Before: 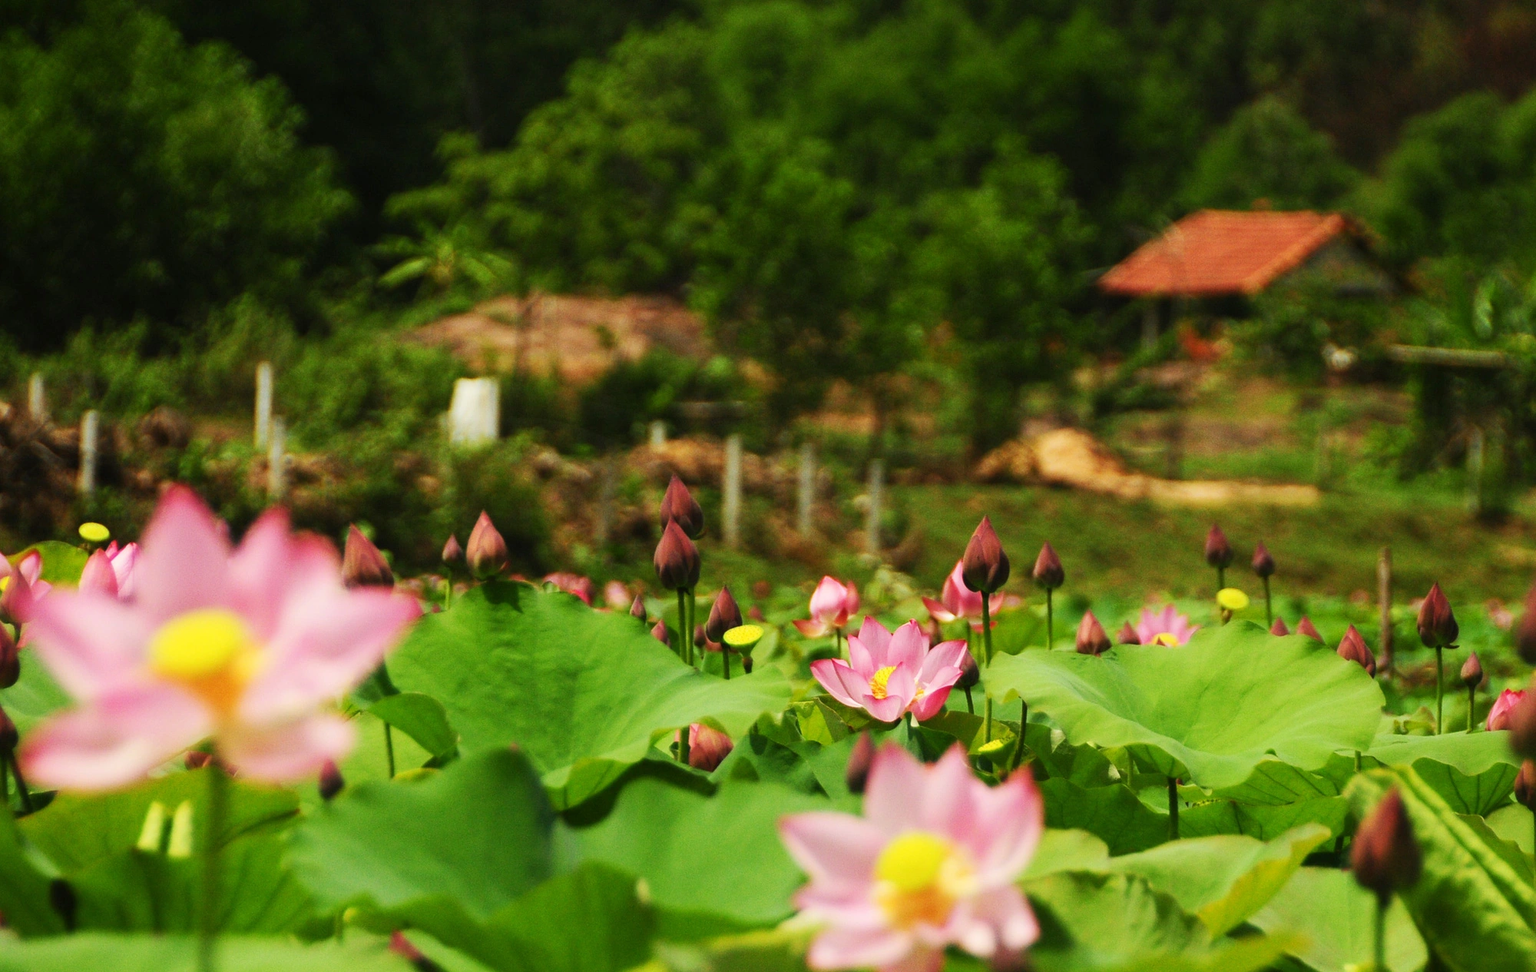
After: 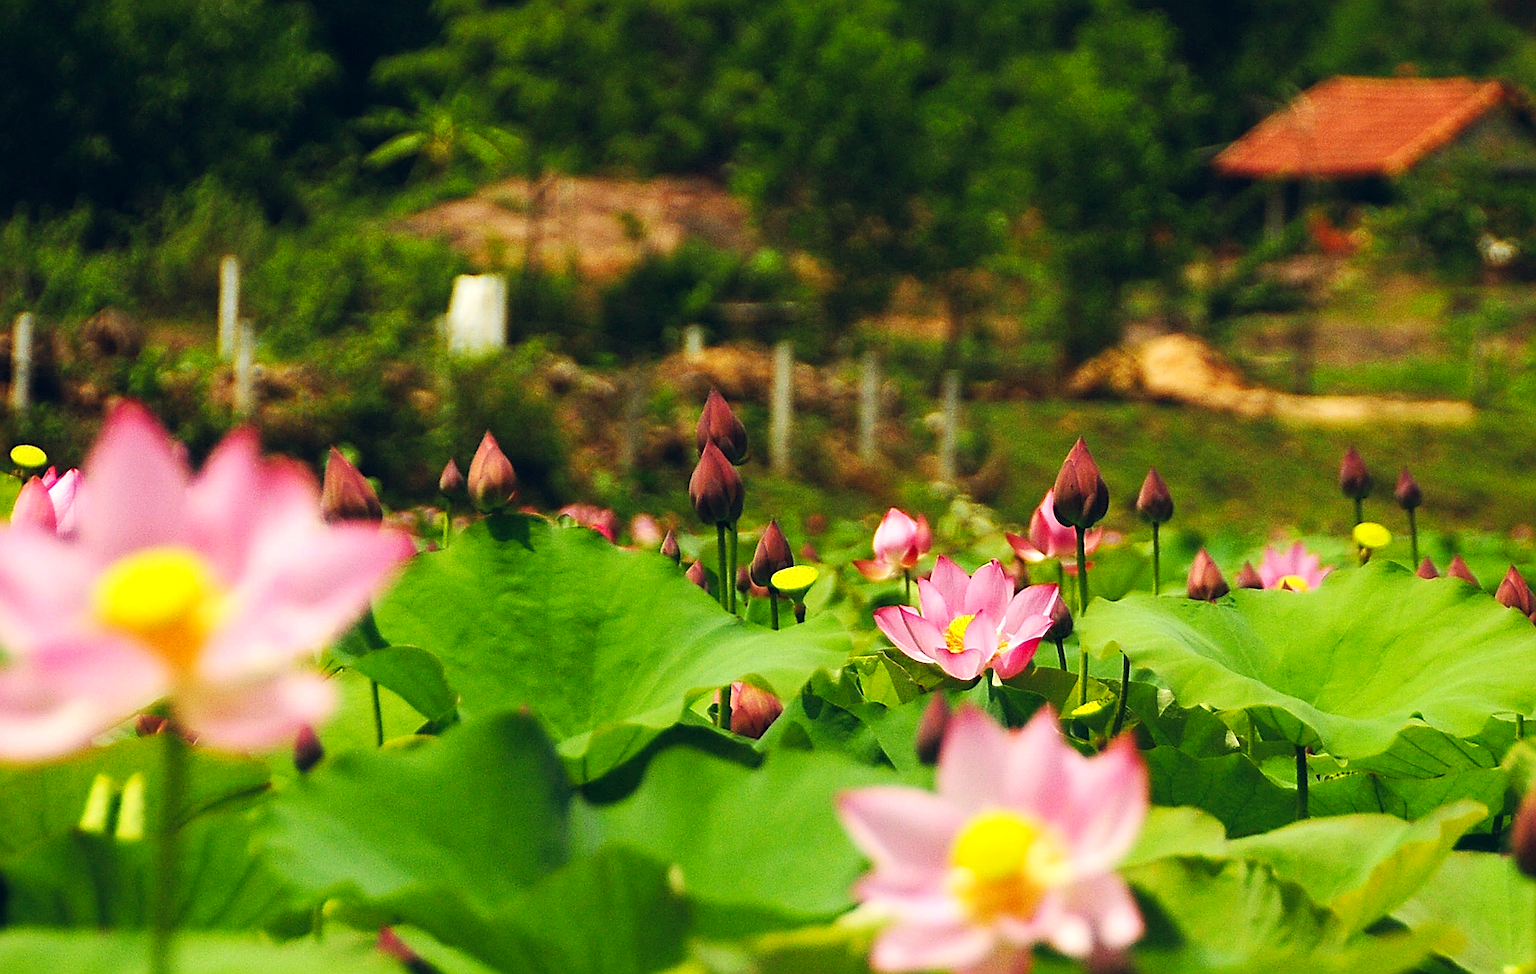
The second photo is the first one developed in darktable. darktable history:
crop and rotate: left 4.563%, top 15.018%, right 10.64%
exposure: exposure 0.132 EV, compensate highlight preservation false
sharpen: radius 1.391, amount 1.24, threshold 0.601
color balance rgb: global offset › chroma 0.091%, global offset › hue 252.01°, linear chroma grading › mid-tones 7.418%, perceptual saturation grading › global saturation 9.769%, contrast 4.818%
